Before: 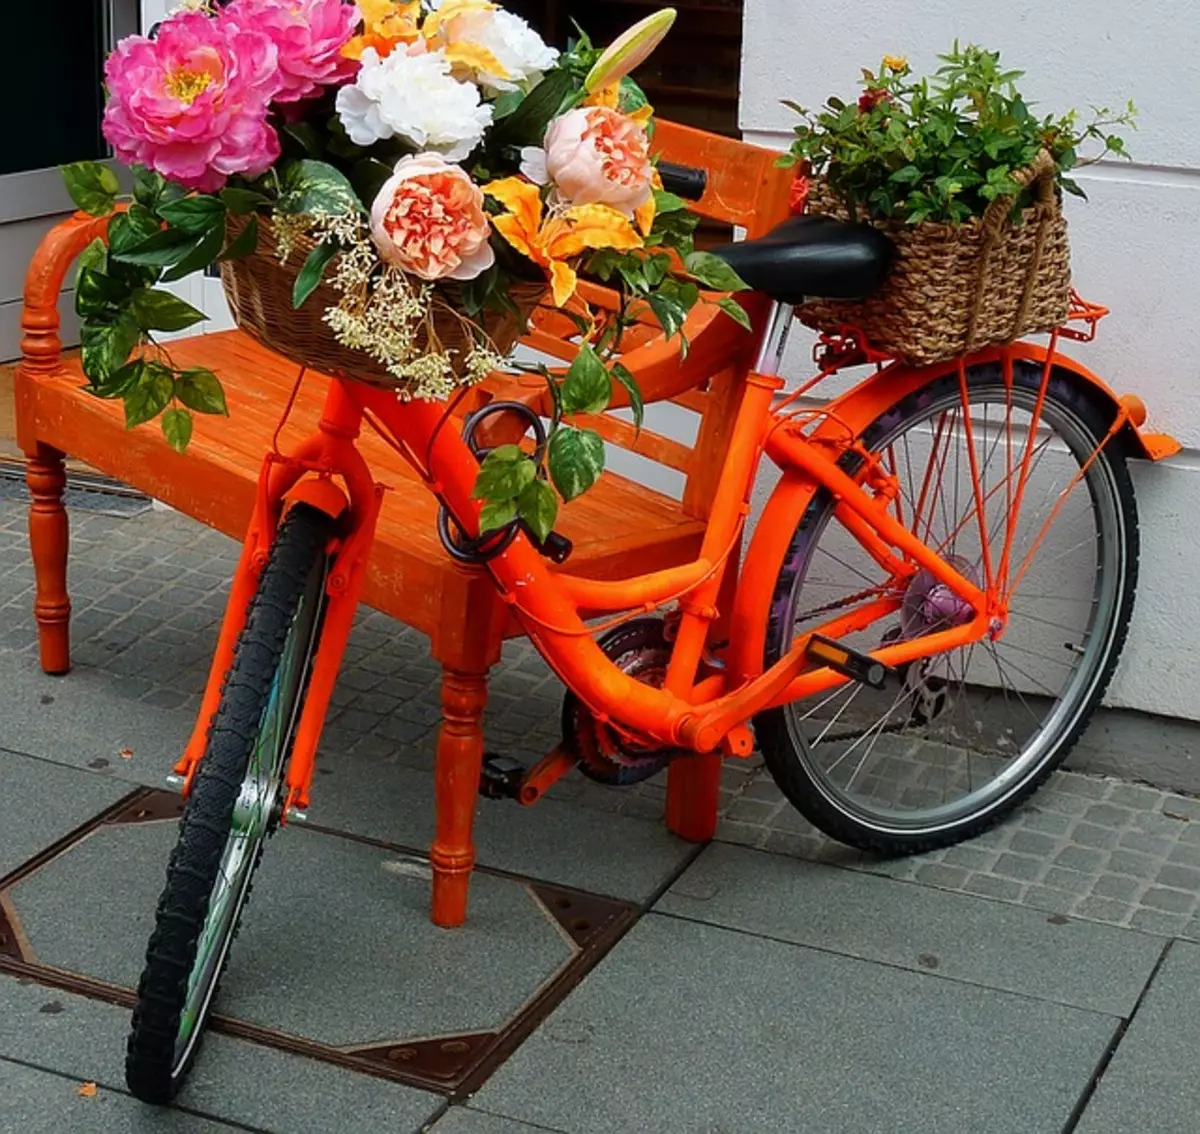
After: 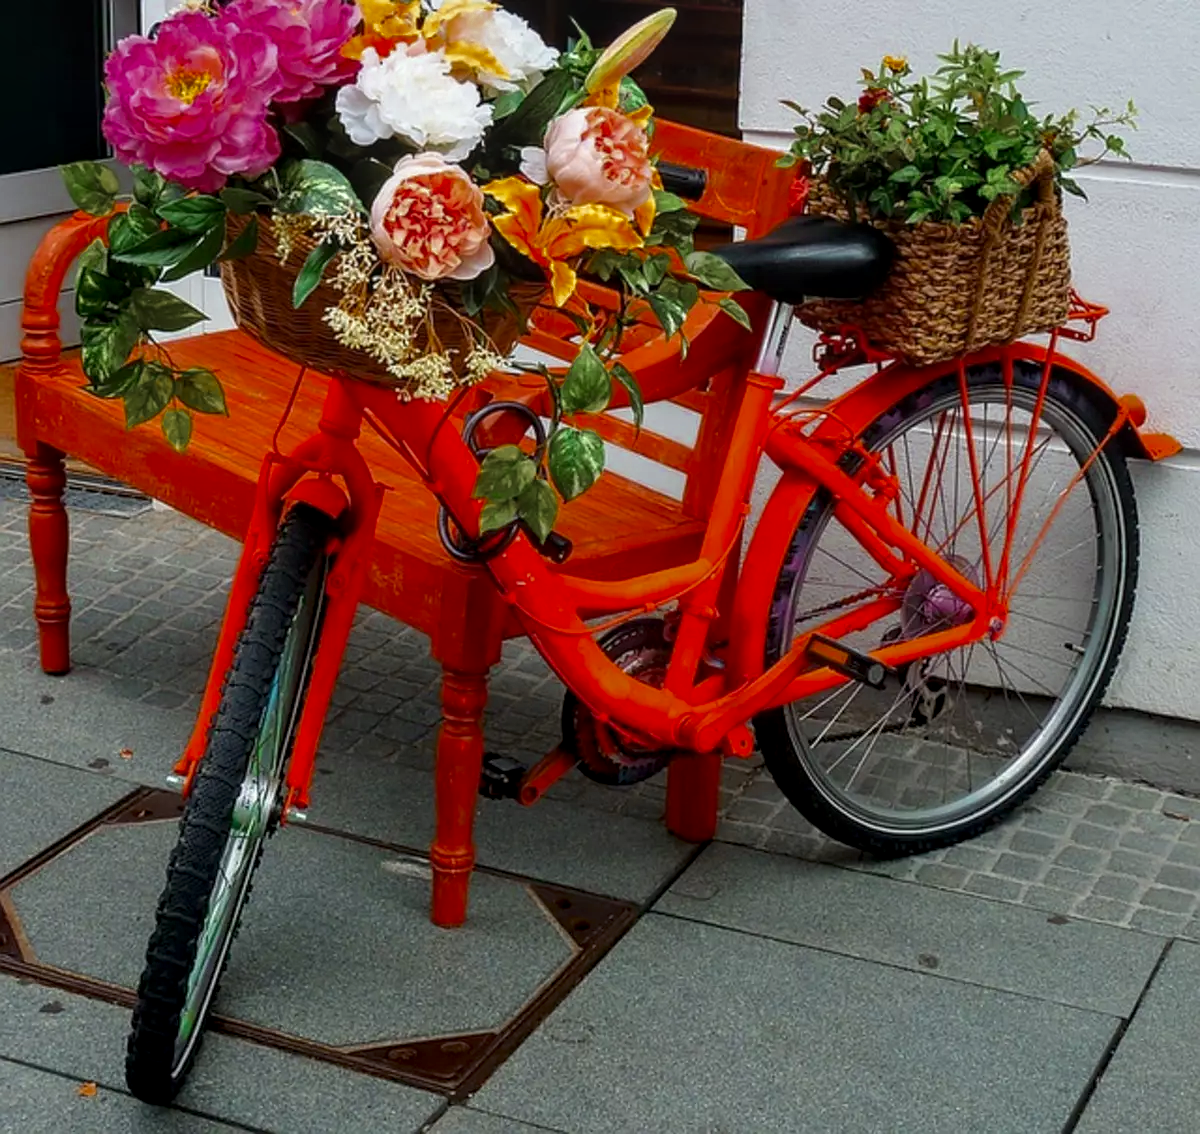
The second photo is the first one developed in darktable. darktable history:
local contrast: on, module defaults
color zones: curves: ch0 [(0.11, 0.396) (0.195, 0.36) (0.25, 0.5) (0.303, 0.412) (0.357, 0.544) (0.75, 0.5) (0.967, 0.328)]; ch1 [(0, 0.468) (0.112, 0.512) (0.202, 0.6) (0.25, 0.5) (0.307, 0.352) (0.357, 0.544) (0.75, 0.5) (0.963, 0.524)]
